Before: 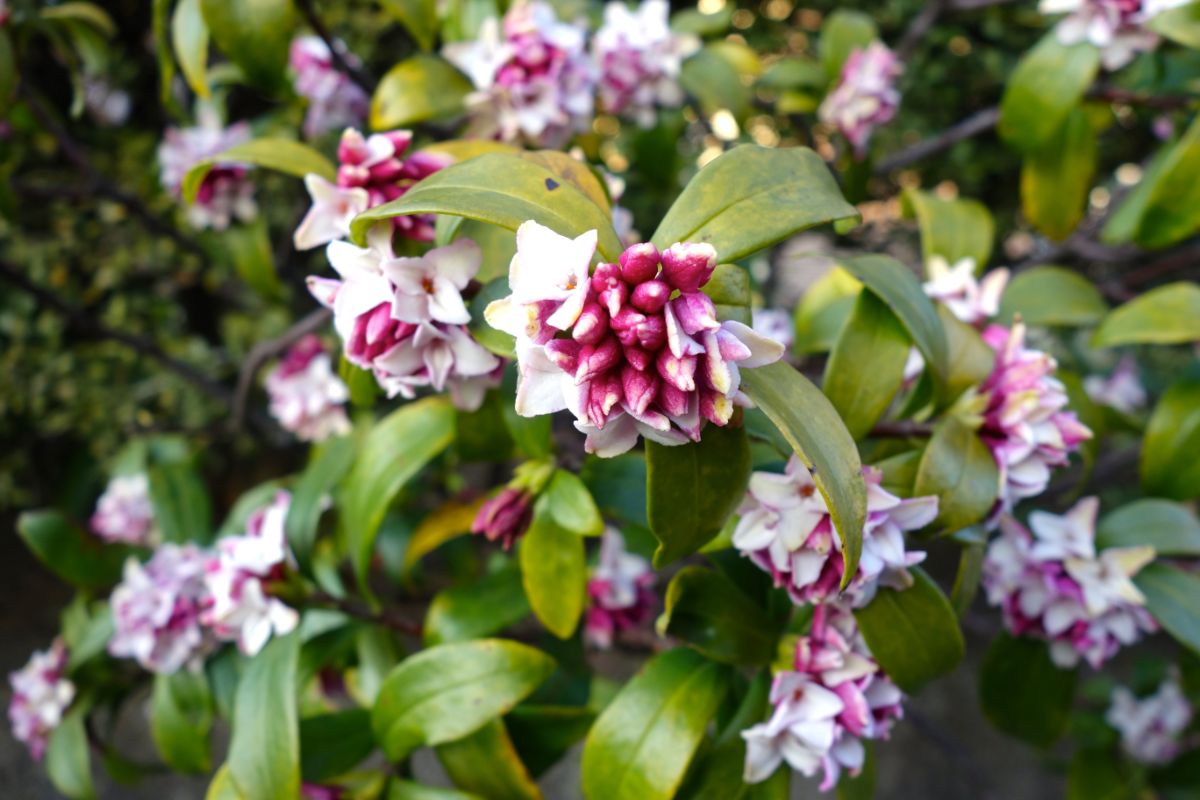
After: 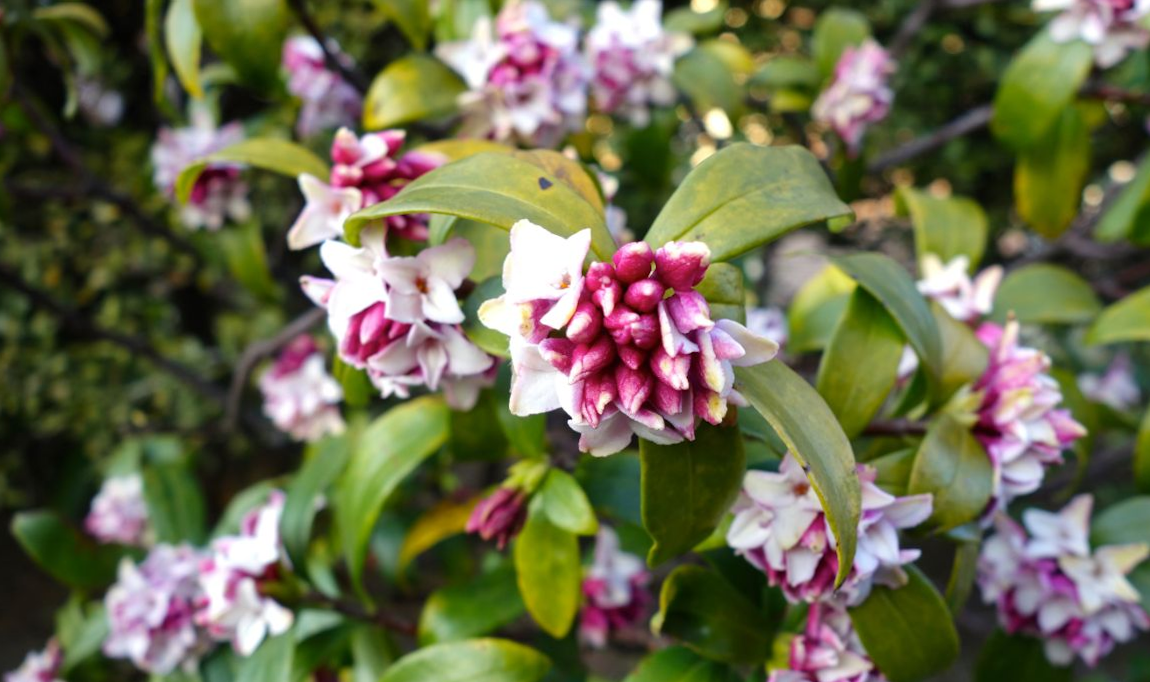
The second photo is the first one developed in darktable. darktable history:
crop and rotate: angle 0.169°, left 0.285%, right 3.39%, bottom 14.294%
